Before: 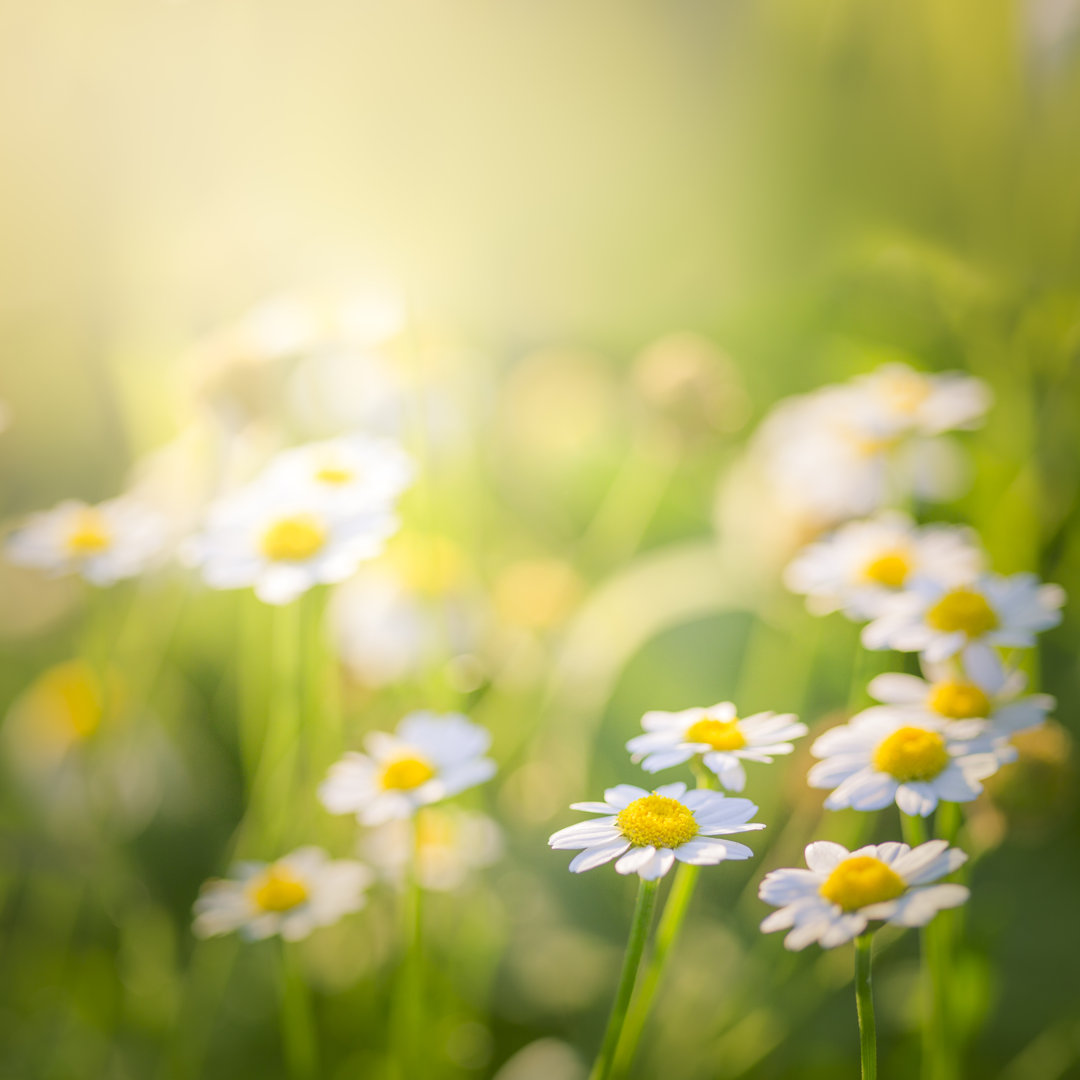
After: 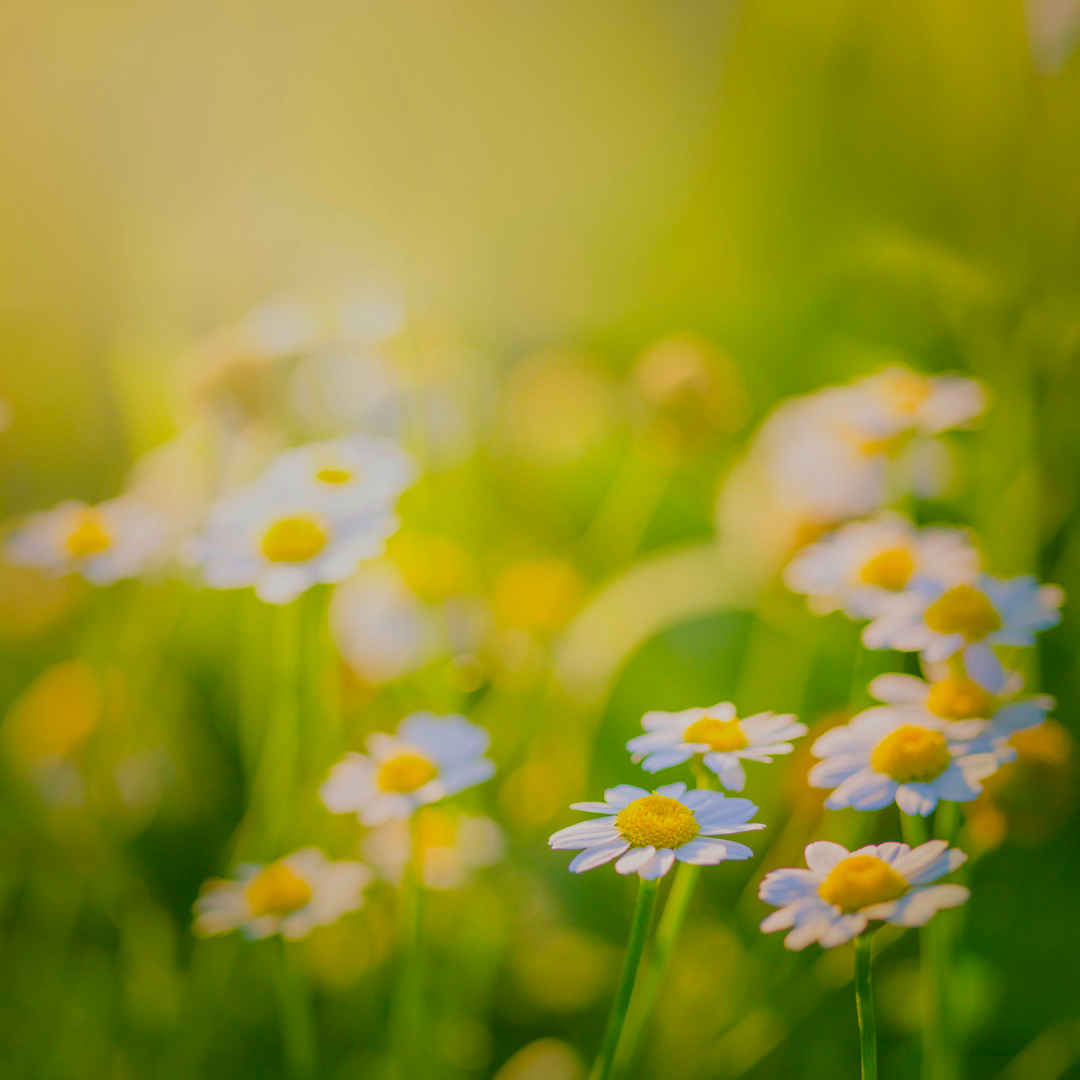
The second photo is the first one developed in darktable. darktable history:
exposure: black level correction 0.009, exposure -0.642 EV, compensate exposure bias true, compensate highlight preservation false
velvia: strength 51.14%, mid-tones bias 0.511
shadows and highlights: on, module defaults
